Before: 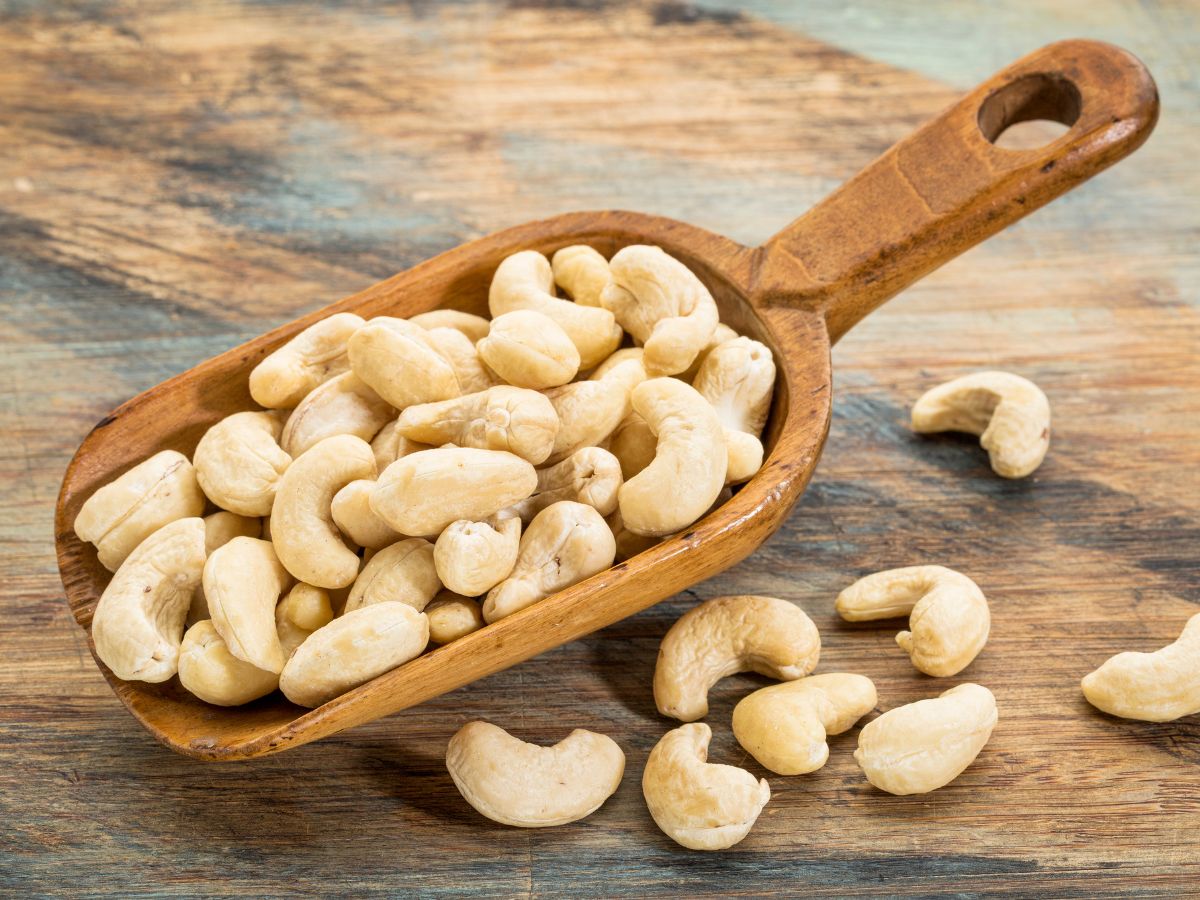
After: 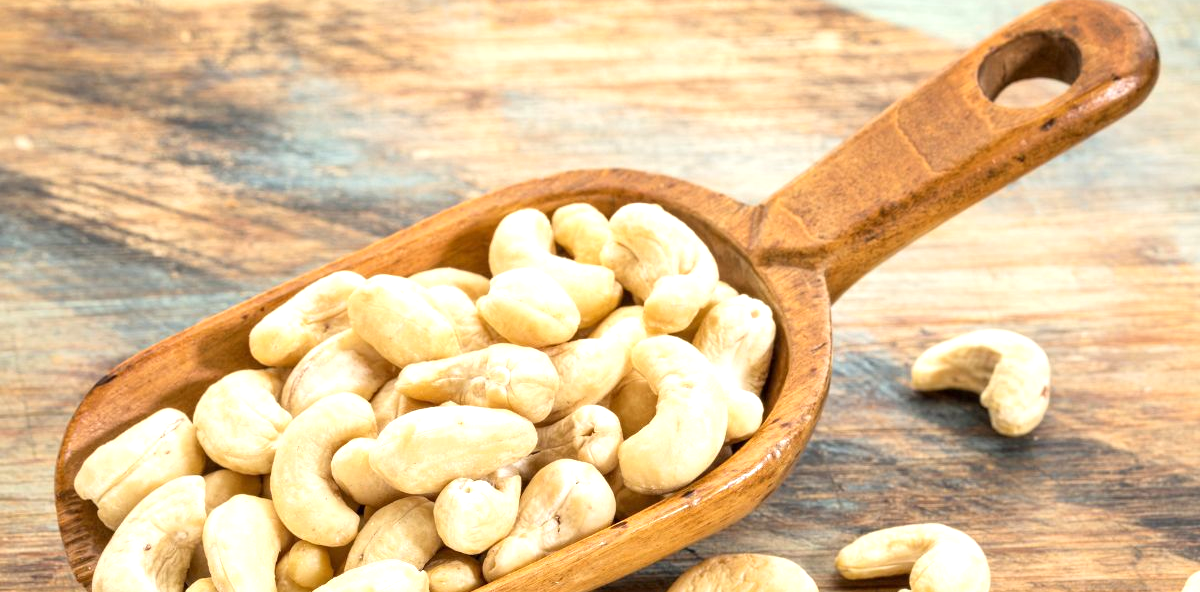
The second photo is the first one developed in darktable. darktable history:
crop and rotate: top 4.732%, bottom 29.405%
exposure: exposure 0.566 EV, compensate highlight preservation false
